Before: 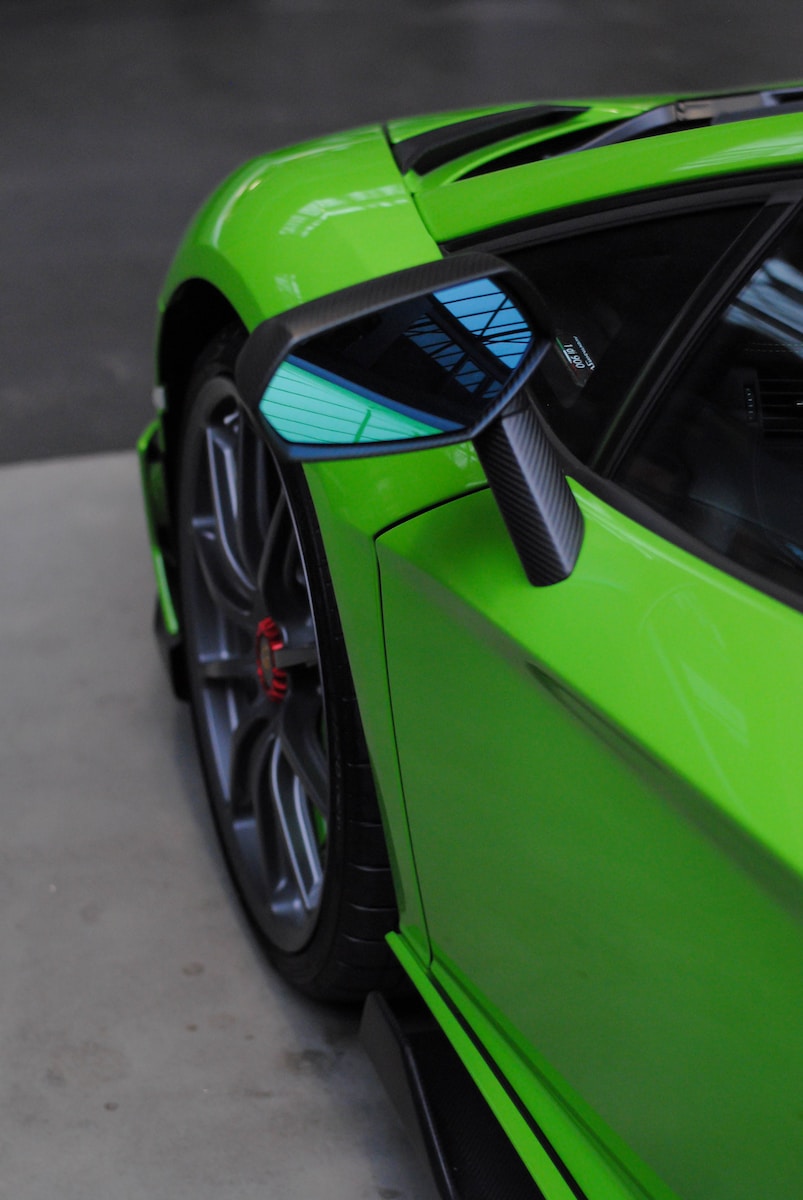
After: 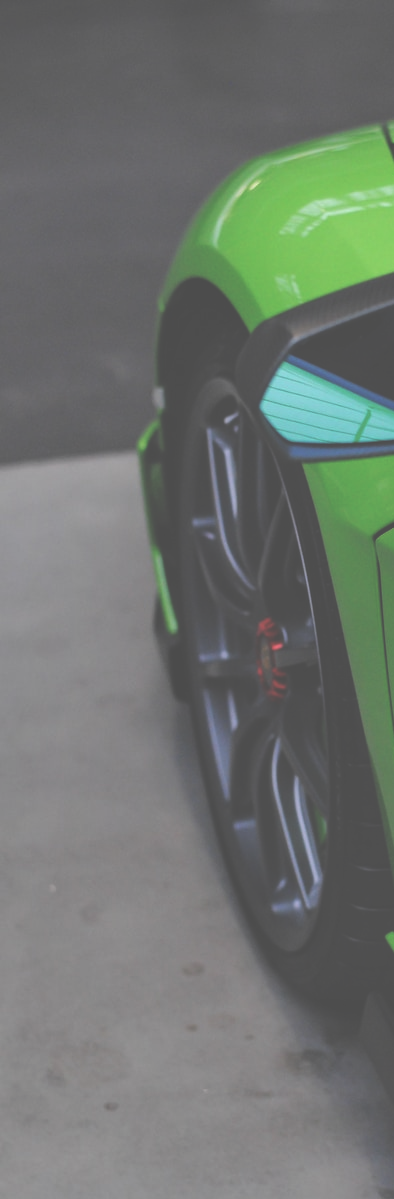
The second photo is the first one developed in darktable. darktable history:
exposure: black level correction -0.087, compensate highlight preservation false
local contrast: on, module defaults
crop and rotate: left 0%, top 0%, right 50.845%
